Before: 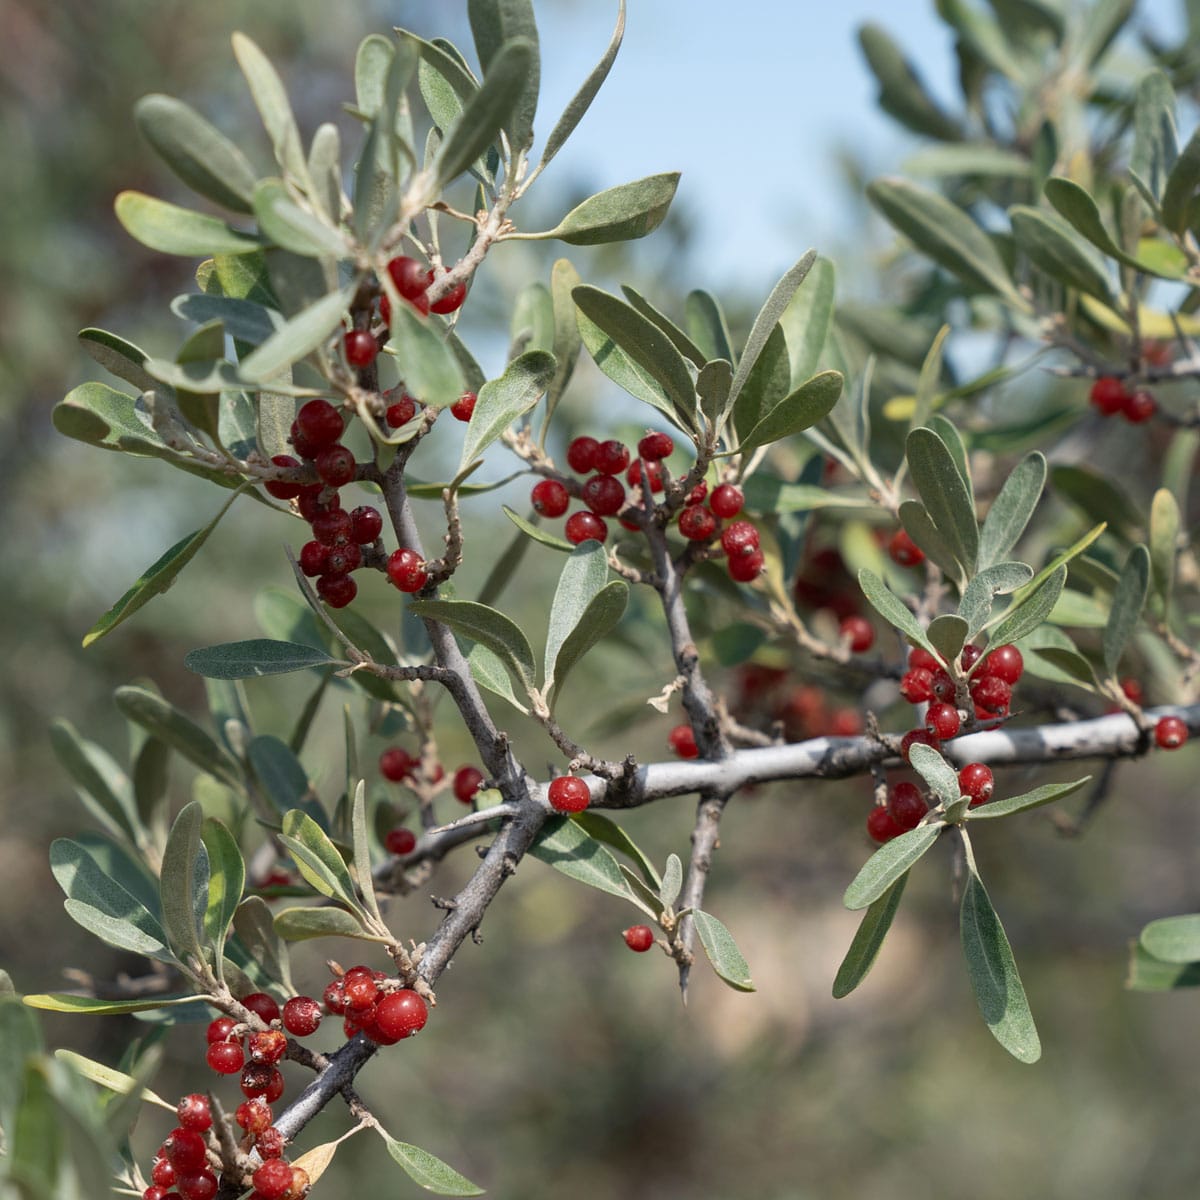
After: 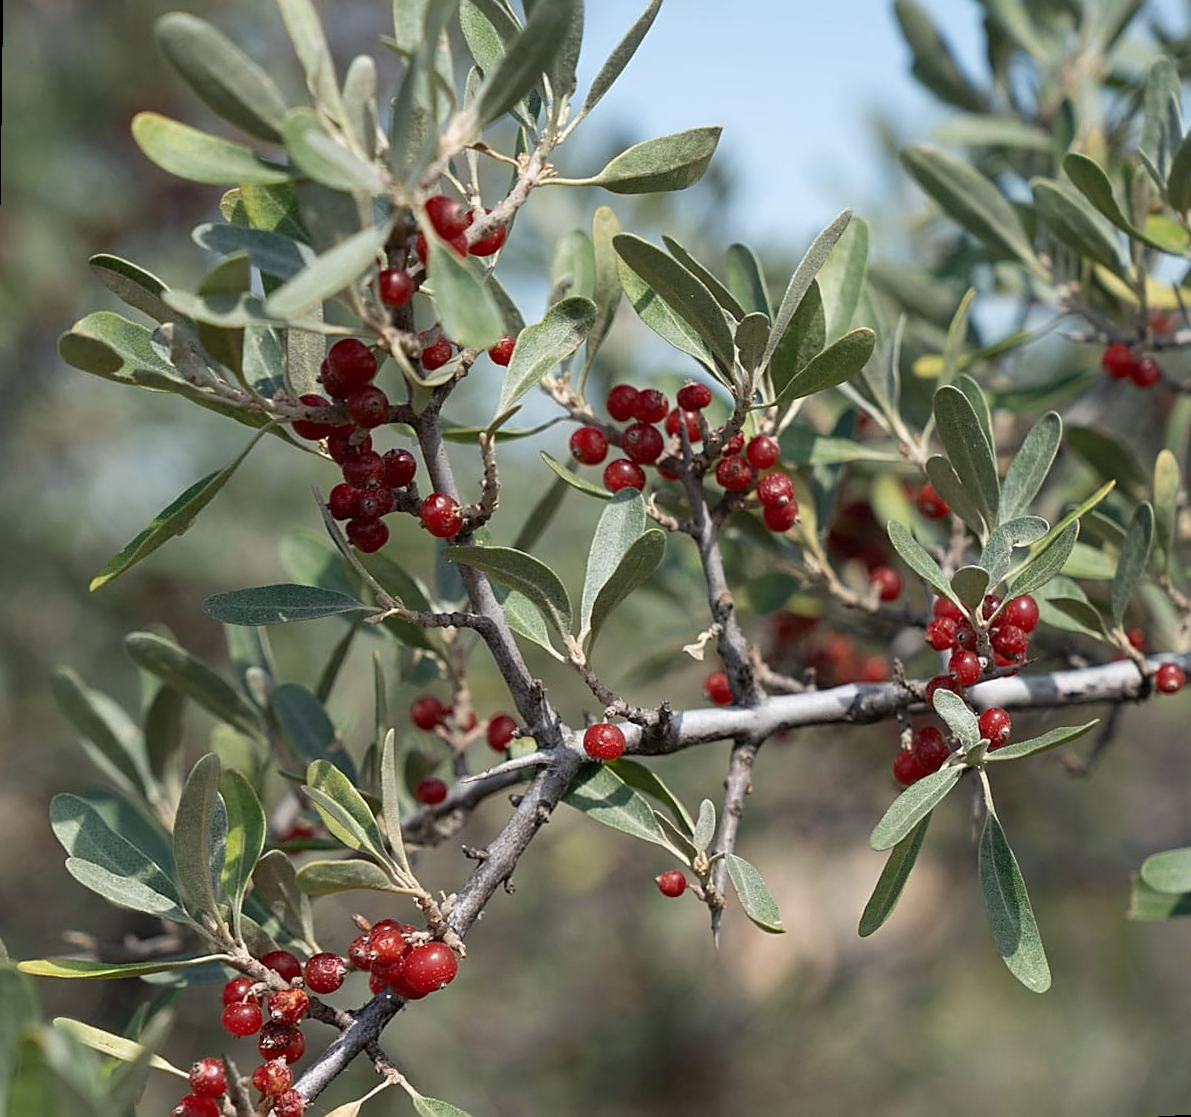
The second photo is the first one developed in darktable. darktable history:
rotate and perspective: rotation 0.679°, lens shift (horizontal) 0.136, crop left 0.009, crop right 0.991, crop top 0.078, crop bottom 0.95
sharpen: on, module defaults
